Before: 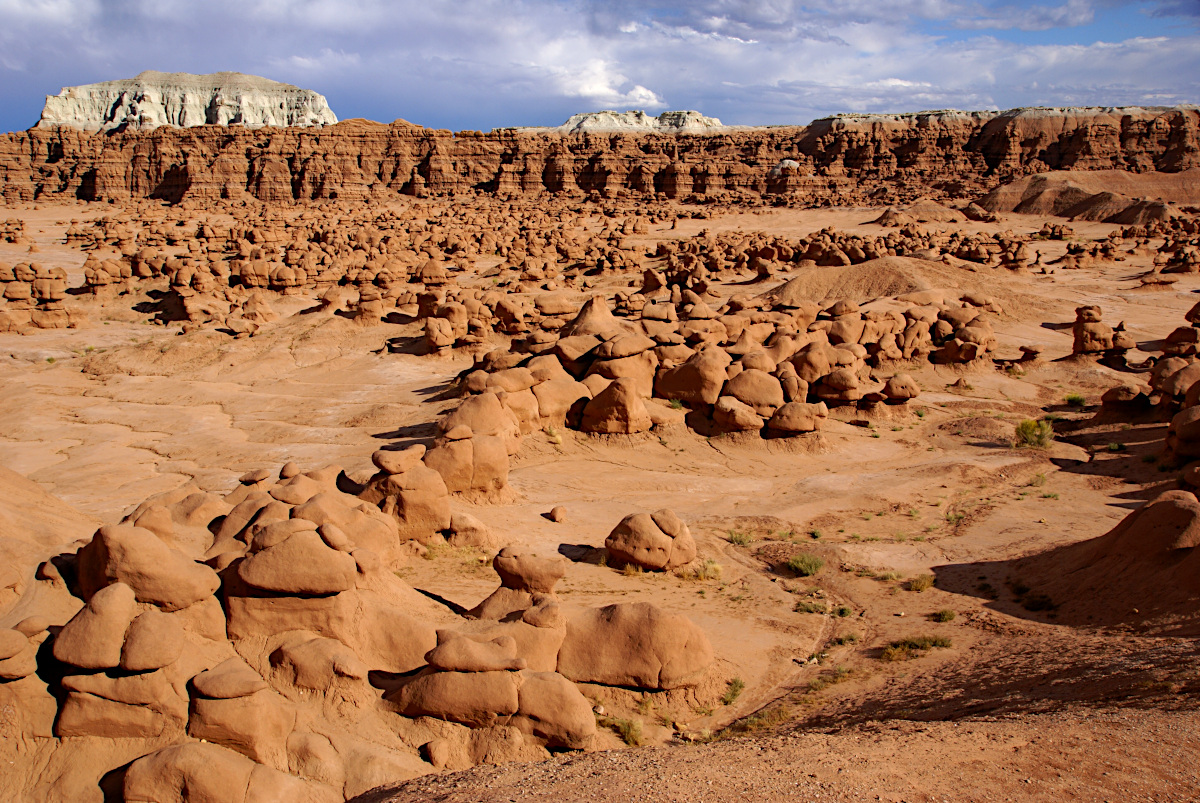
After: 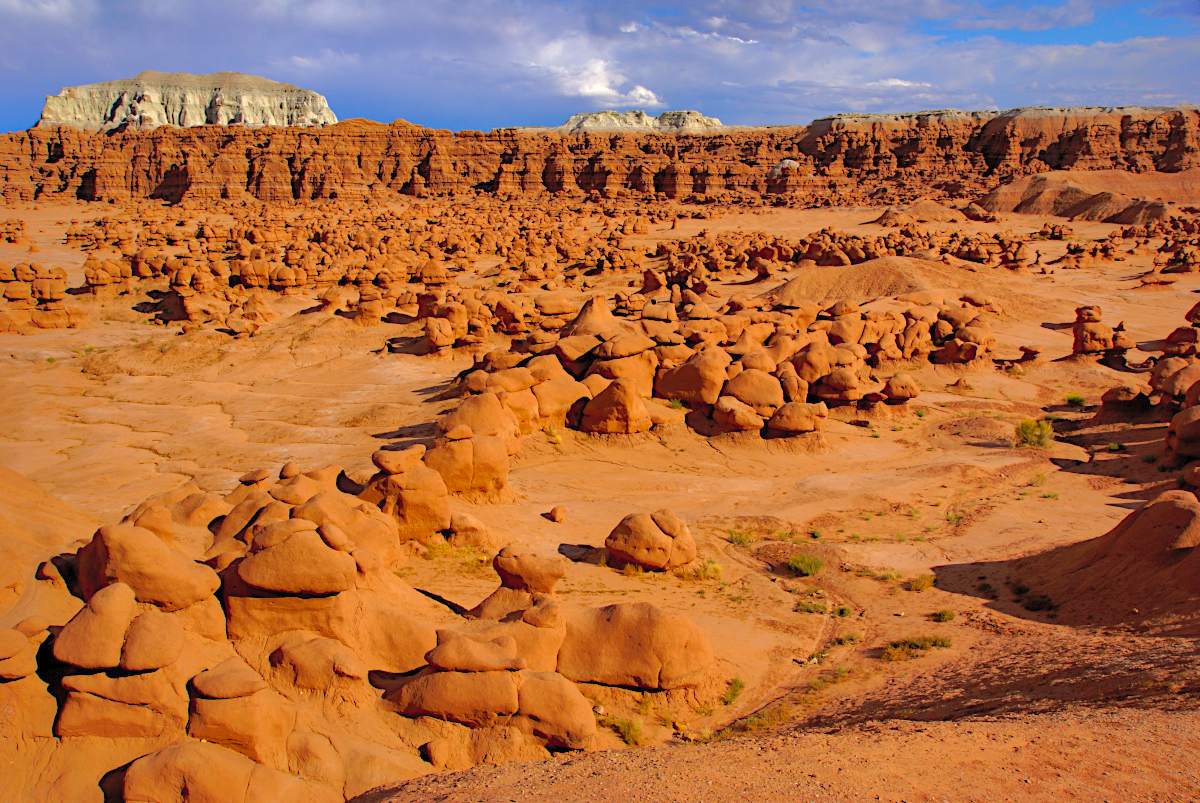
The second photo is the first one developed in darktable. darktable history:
shadows and highlights: shadows 38.43, highlights -74.54
contrast brightness saturation: contrast 0.07, brightness 0.18, saturation 0.4
